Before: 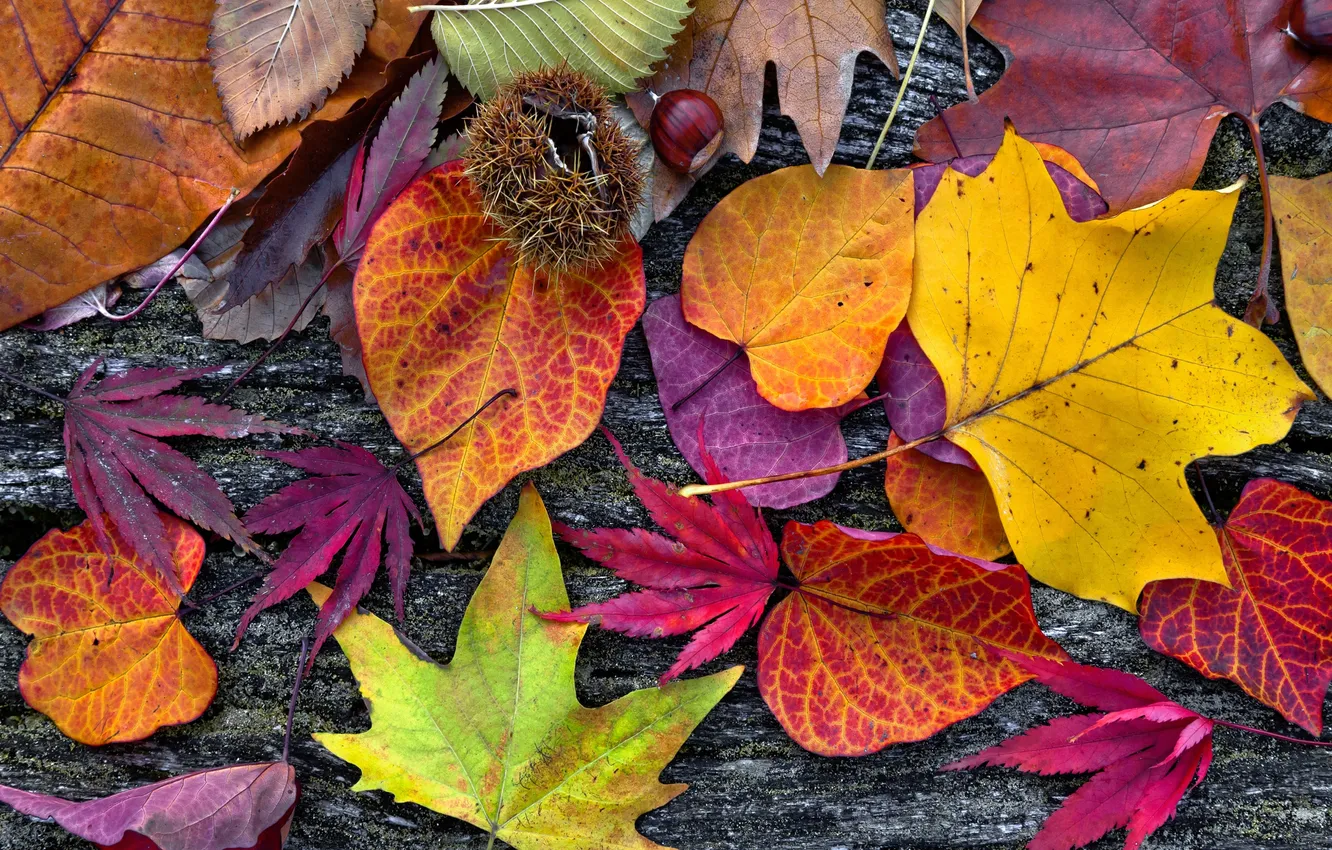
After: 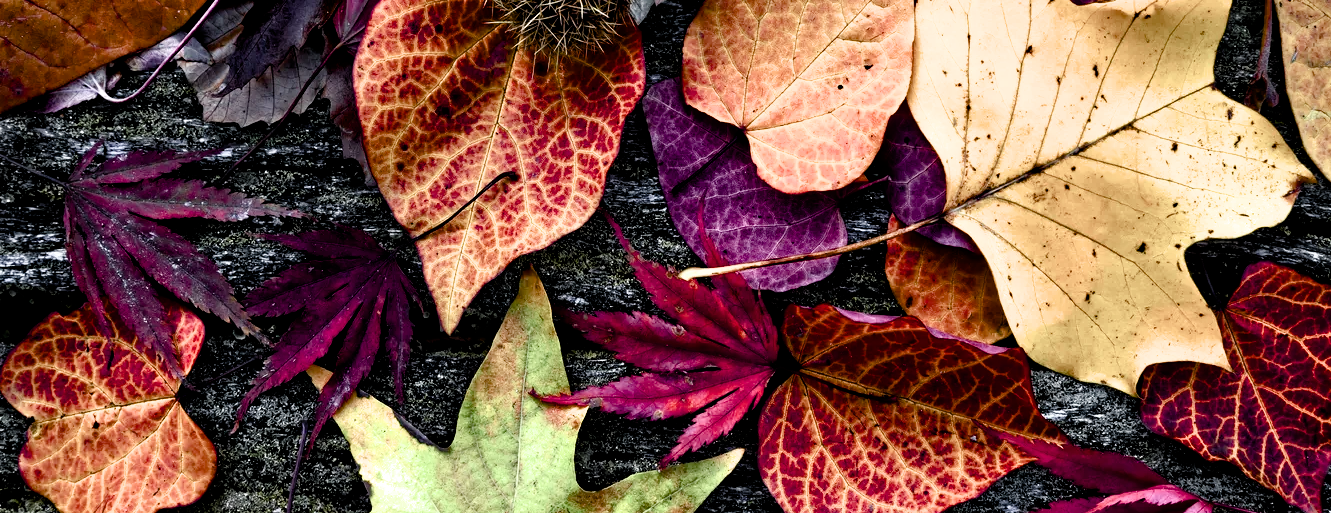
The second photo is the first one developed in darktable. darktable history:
crop and rotate: top 25.593%, bottom 13.946%
haze removal: adaptive false
color balance rgb: shadows lift › chroma 0.962%, shadows lift › hue 114.89°, linear chroma grading › shadows -2.155%, linear chroma grading › highlights -14.776%, linear chroma grading › global chroma -9.34%, linear chroma grading › mid-tones -9.669%, perceptual saturation grading › global saturation 20%, perceptual saturation grading › highlights -50.228%, perceptual saturation grading › shadows 30.608%, global vibrance 15.945%, saturation formula JzAzBz (2021)
filmic rgb: black relative exposure -5.59 EV, white relative exposure 2.52 EV, target black luminance 0%, hardness 4.53, latitude 67.08%, contrast 1.443, shadows ↔ highlights balance -3.7%
